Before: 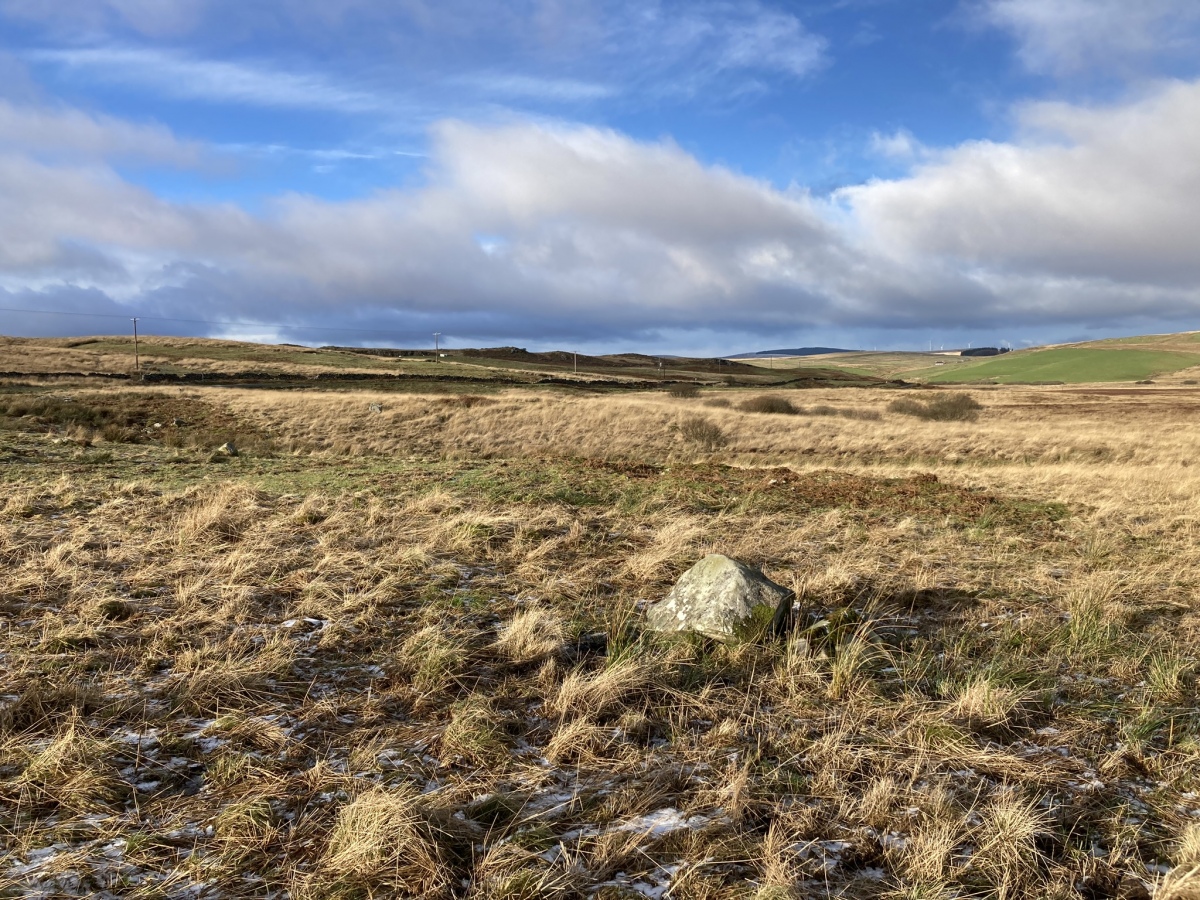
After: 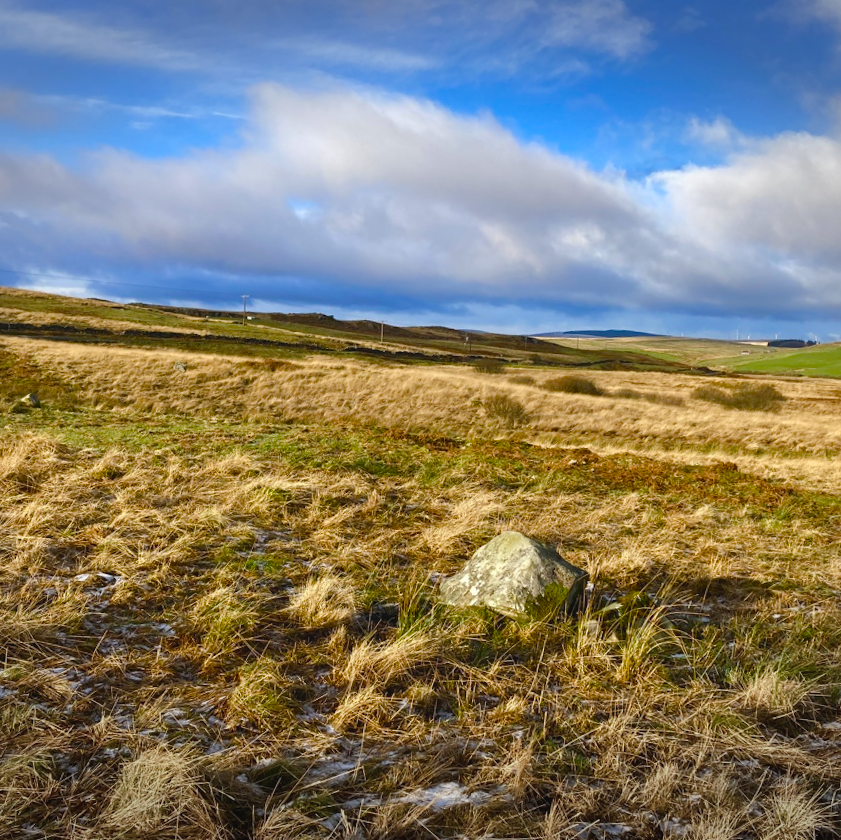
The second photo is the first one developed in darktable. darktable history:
crop and rotate: angle -3.08°, left 14.17%, top 0.032%, right 10.794%, bottom 0.031%
vignetting: fall-off start 100.07%, brightness -0.409, saturation -0.292, width/height ratio 1.32, unbound false
color balance rgb: global offset › luminance 0.514%, linear chroma grading › shadows 9.588%, linear chroma grading › highlights 9.145%, linear chroma grading › global chroma 14.823%, linear chroma grading › mid-tones 14.632%, perceptual saturation grading › global saturation 27.055%, perceptual saturation grading › highlights -28.788%, perceptual saturation grading › mid-tones 15.143%, perceptual saturation grading › shadows 34.135%
